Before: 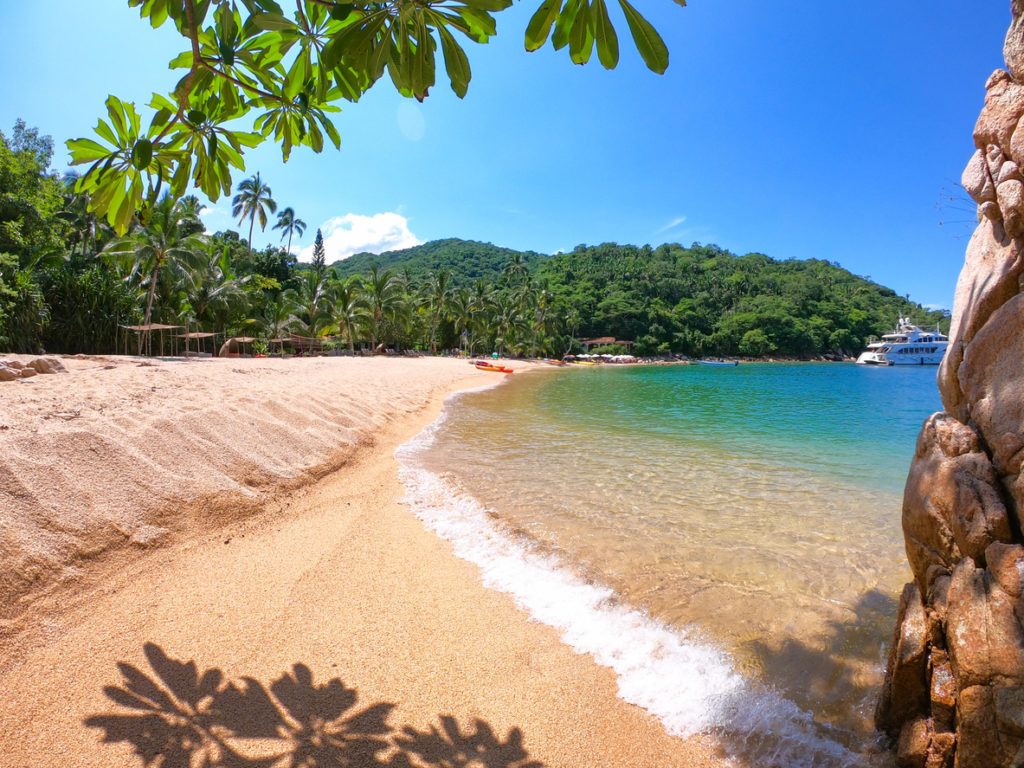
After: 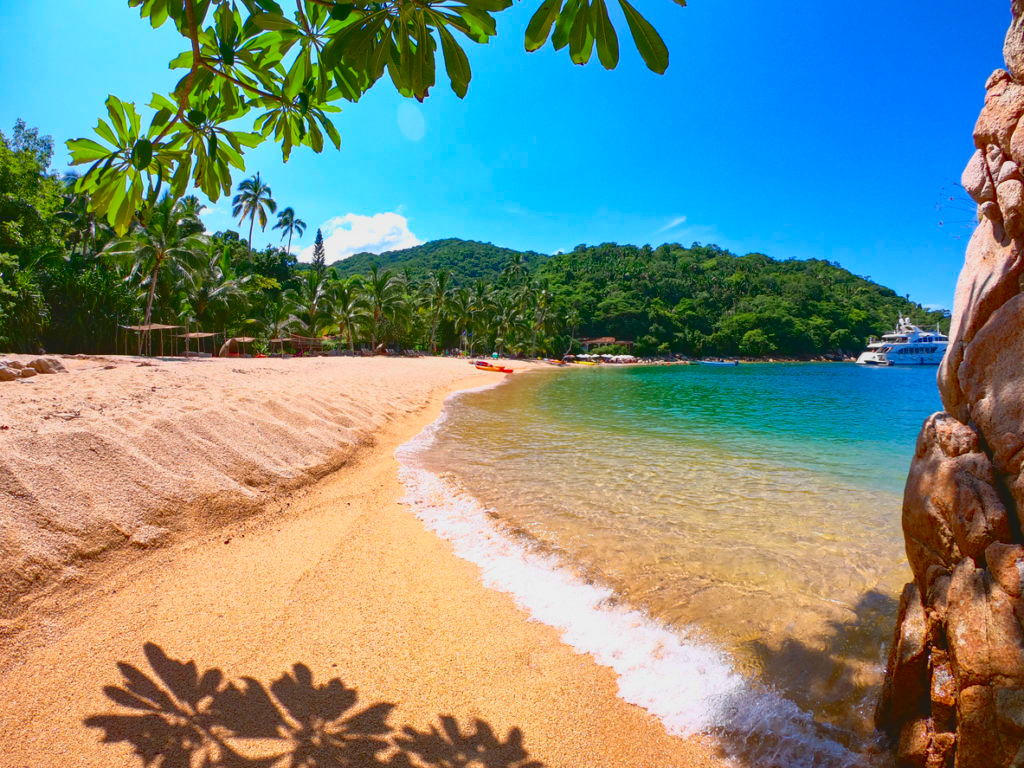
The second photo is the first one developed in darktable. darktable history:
local contrast: highlights 68%, shadows 68%, detail 82%, midtone range 0.325
shadows and highlights: on, module defaults
contrast brightness saturation: contrast 0.32, brightness -0.08, saturation 0.17
haze removal: compatibility mode true, adaptive false
